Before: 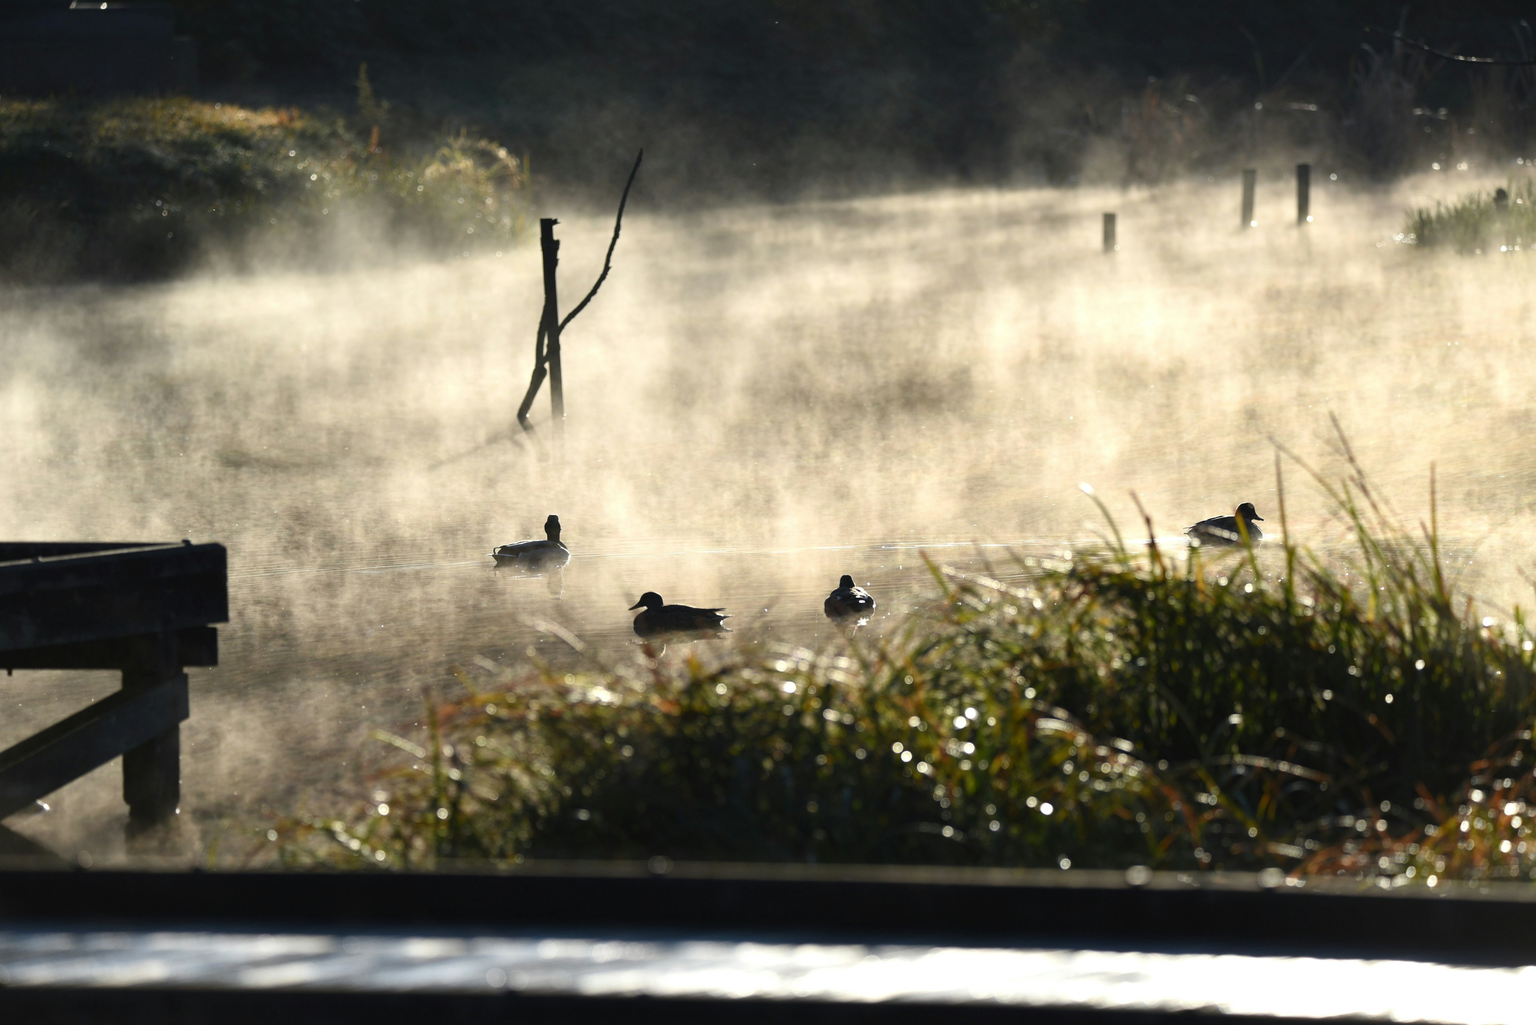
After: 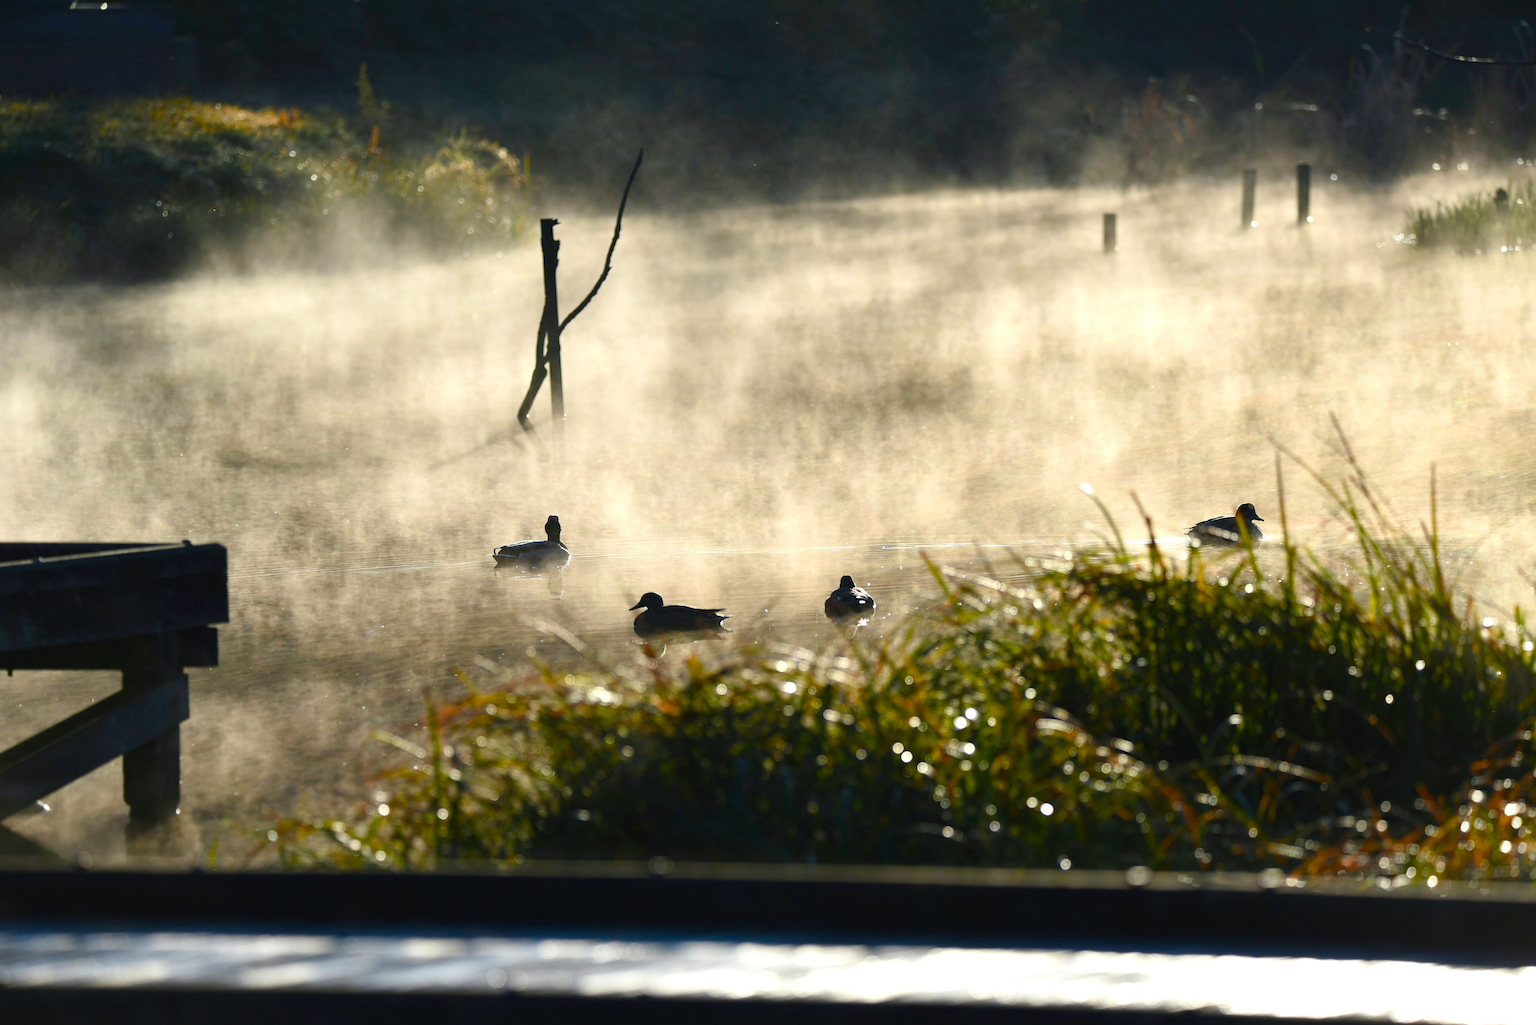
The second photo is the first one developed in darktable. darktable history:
color balance rgb: shadows lift › chroma 2.054%, shadows lift › hue 248.46°, linear chroma grading › global chroma 20.046%, perceptual saturation grading › global saturation 14.122%, perceptual saturation grading › highlights -25.167%, perceptual saturation grading › shadows 24.858%, global vibrance 9.593%
